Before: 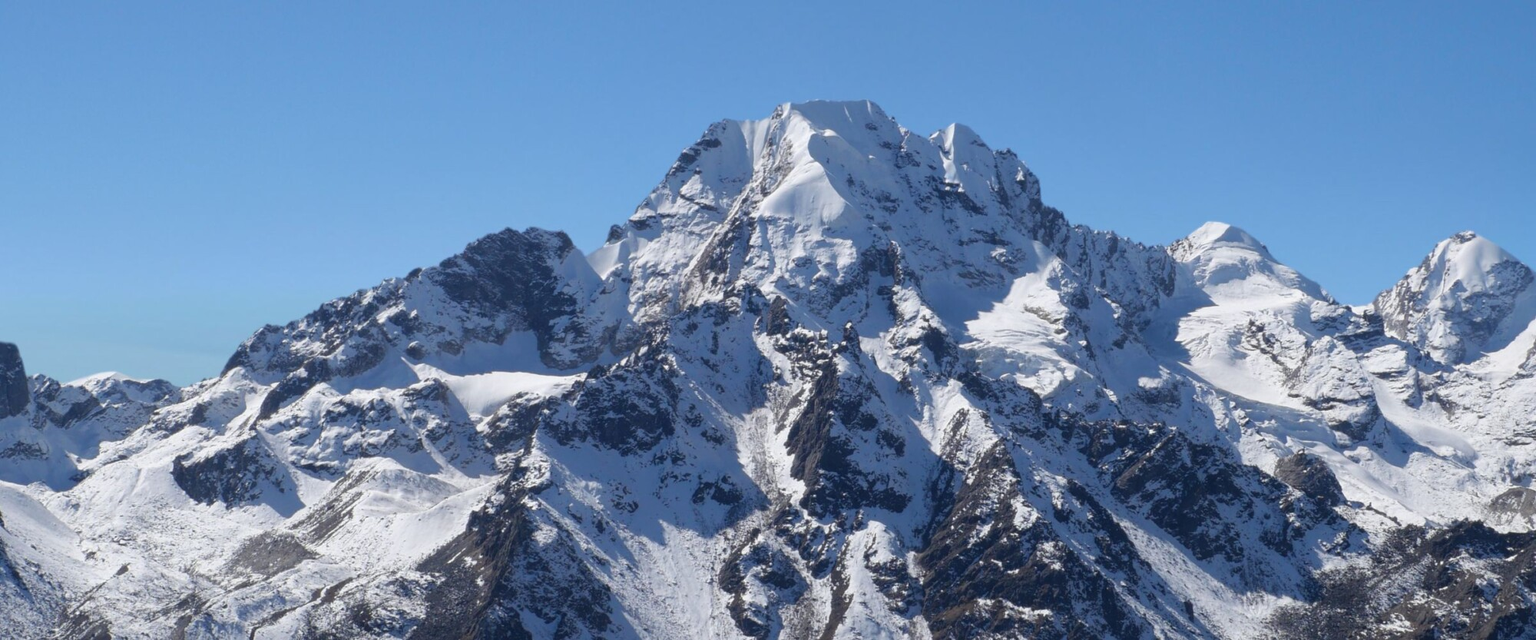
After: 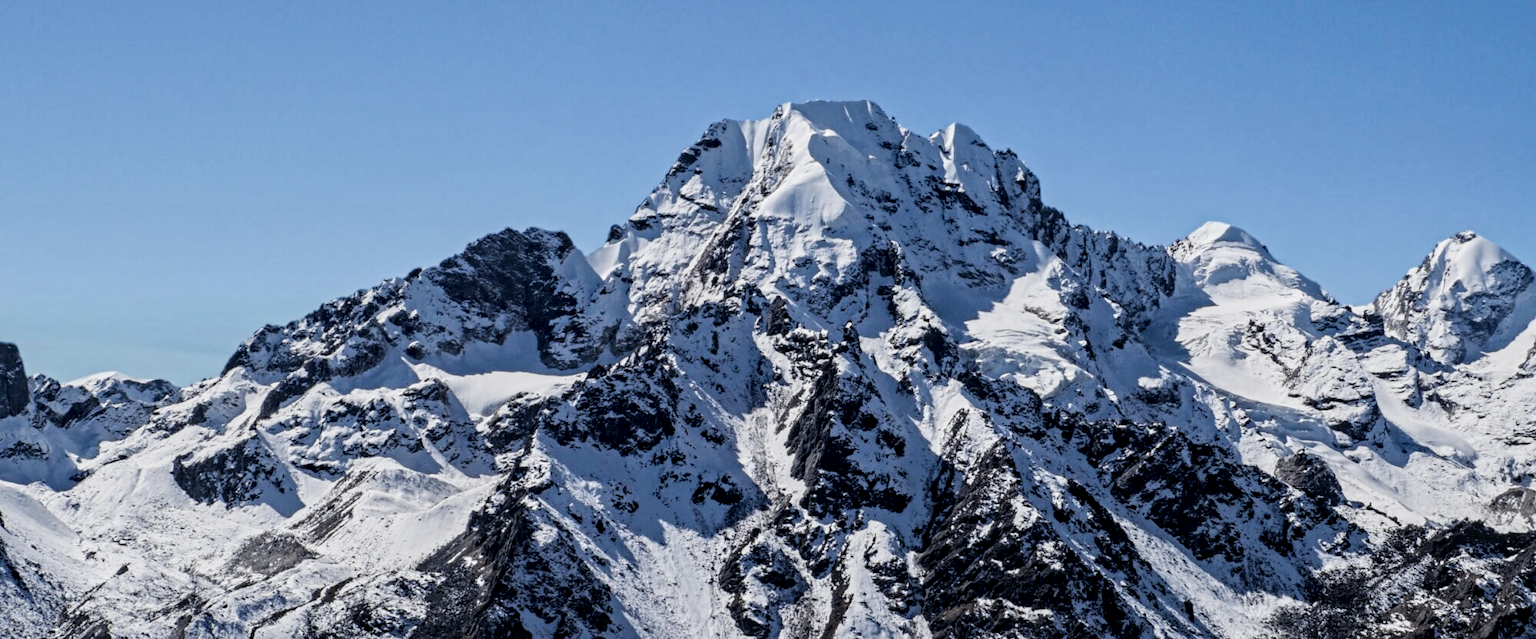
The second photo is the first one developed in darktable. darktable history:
local contrast: detail 130%
filmic rgb: black relative exposure -5.01 EV, white relative exposure 3.97 EV, threshold 5.97 EV, hardness 2.89, contrast 1.299, highlights saturation mix -31.12%, iterations of high-quality reconstruction 10, enable highlight reconstruction true
contrast equalizer: y [[0.5, 0.501, 0.525, 0.597, 0.58, 0.514], [0.5 ×6], [0.5 ×6], [0 ×6], [0 ×6]]
